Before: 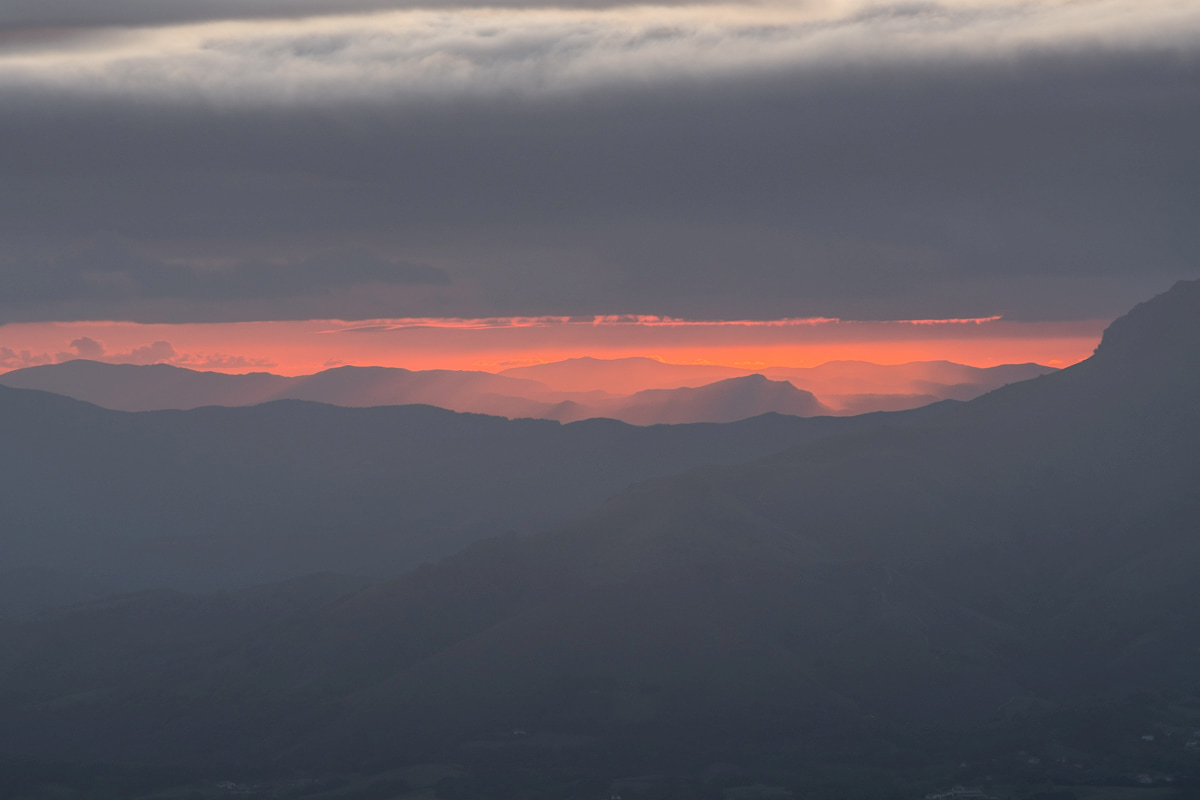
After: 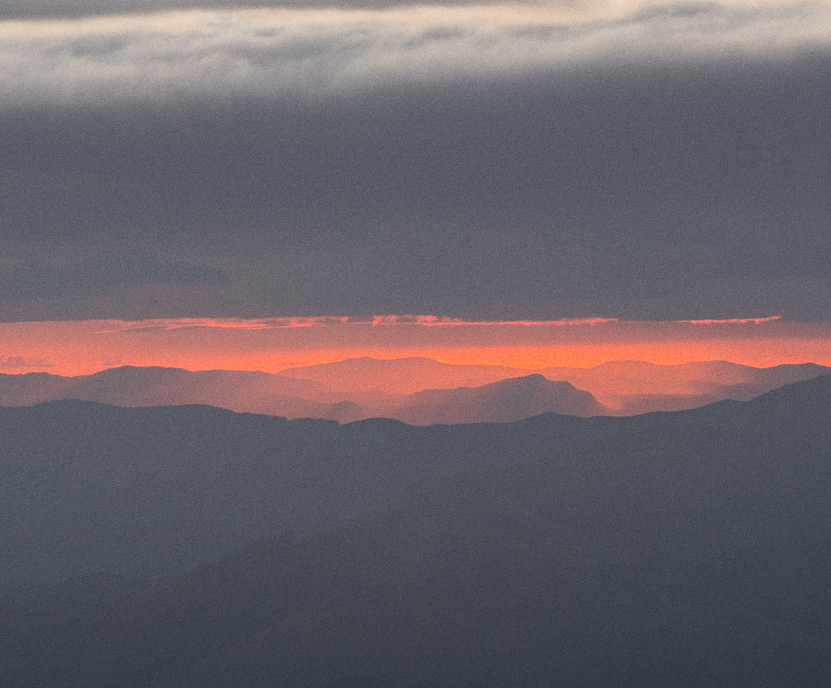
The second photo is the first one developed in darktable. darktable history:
crop: left 18.479%, right 12.2%, bottom 13.971%
grain: coarseness 7.08 ISO, strength 21.67%, mid-tones bias 59.58%
